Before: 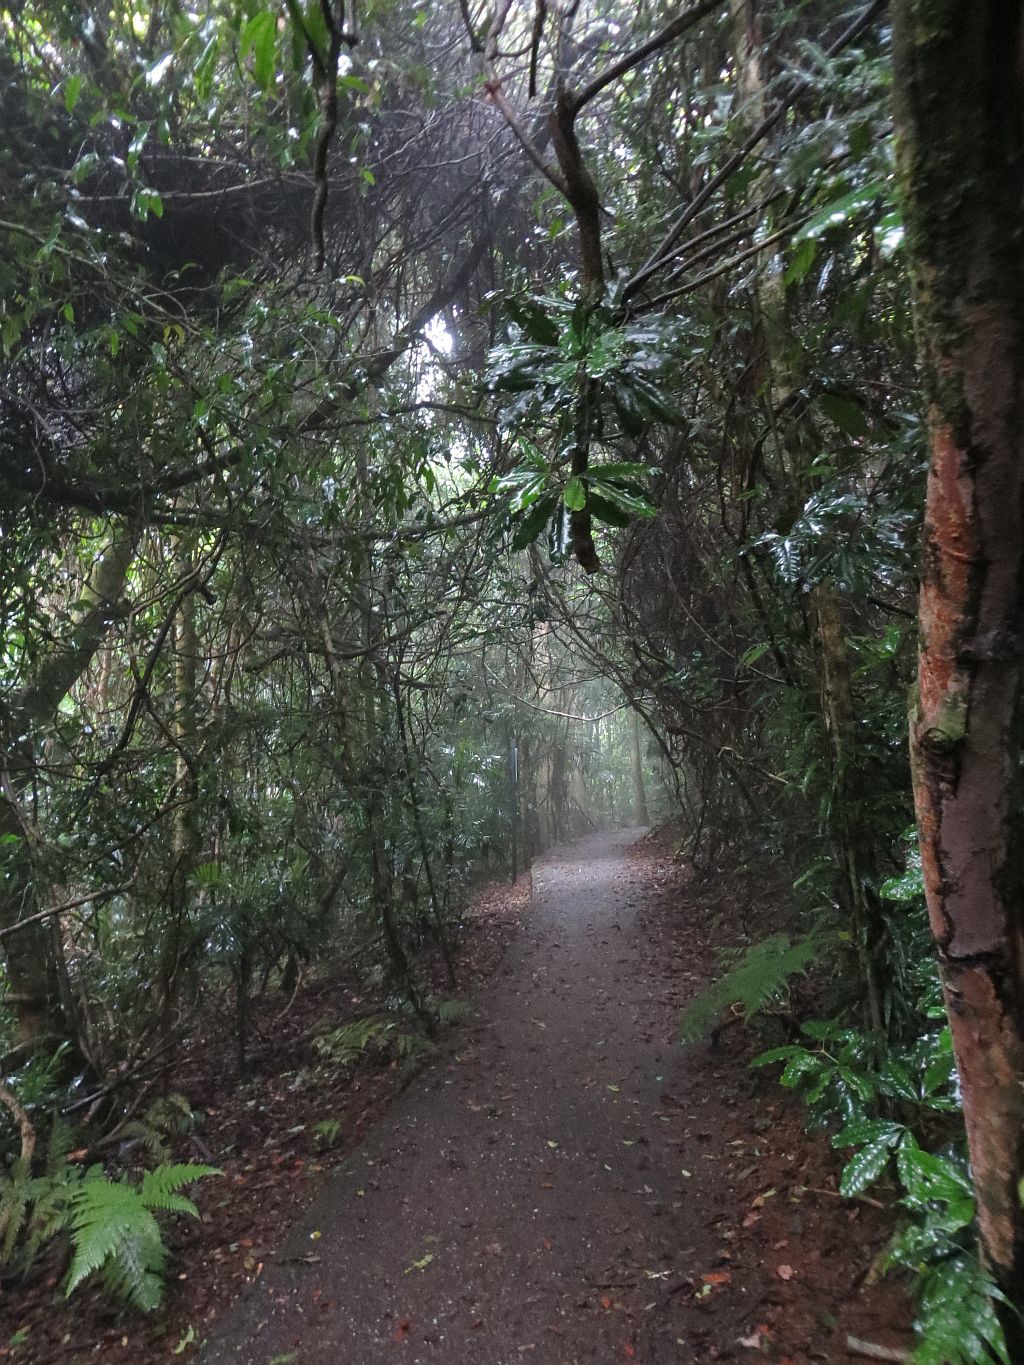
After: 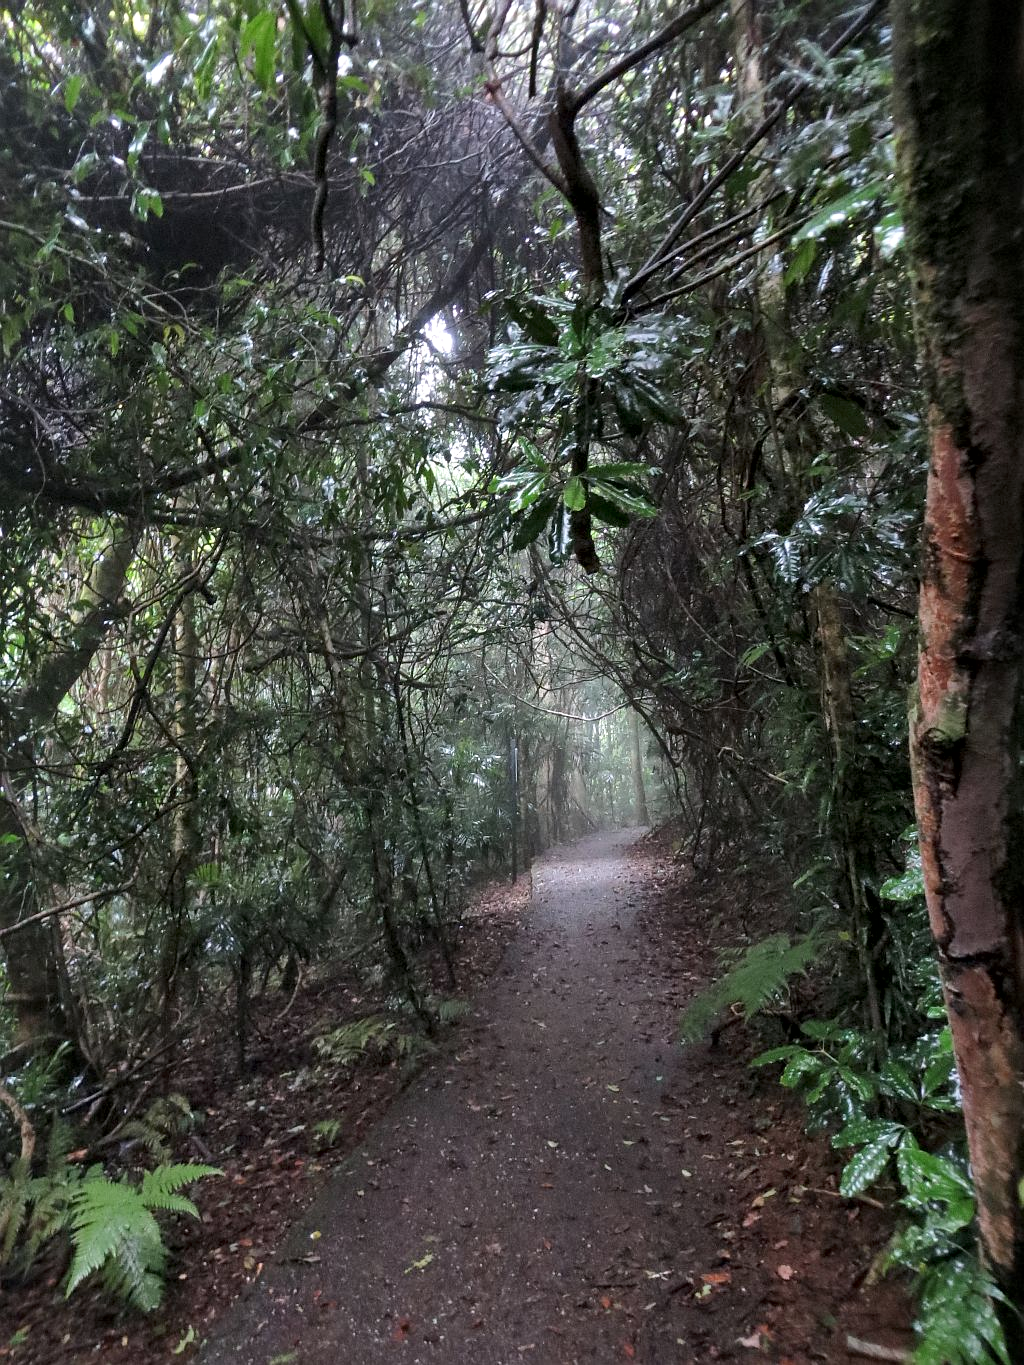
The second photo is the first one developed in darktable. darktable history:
local contrast: mode bilateral grid, contrast 25, coarseness 60, detail 151%, midtone range 0.2
white balance: red 1.004, blue 1.024
